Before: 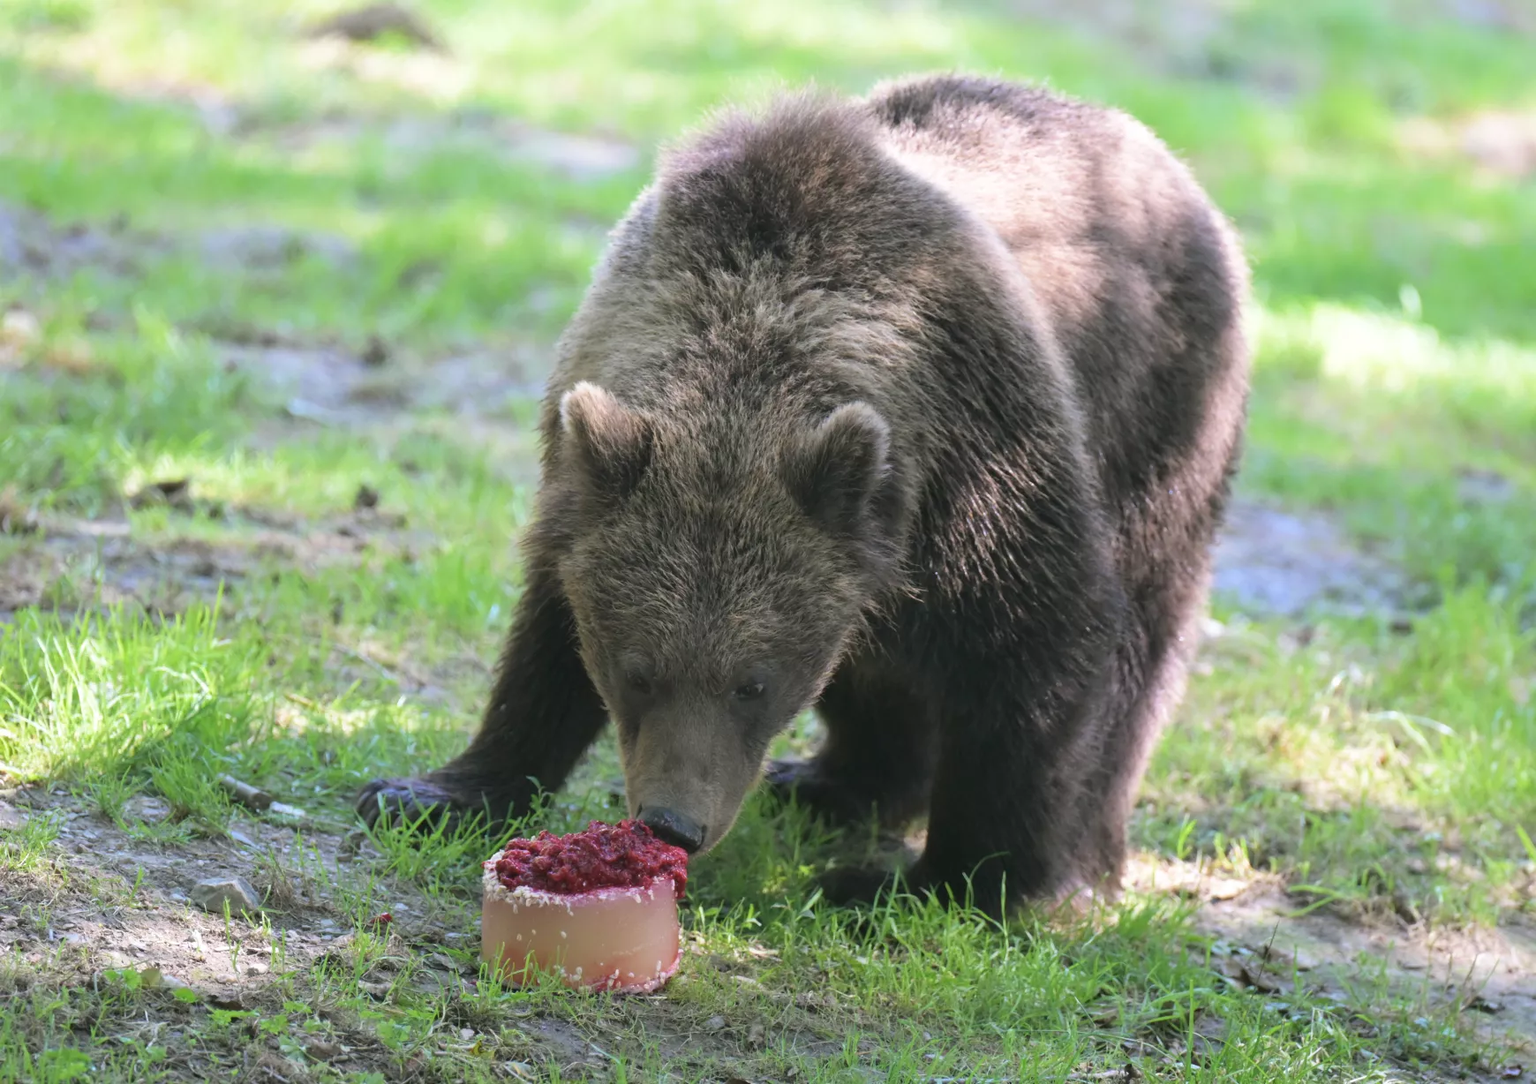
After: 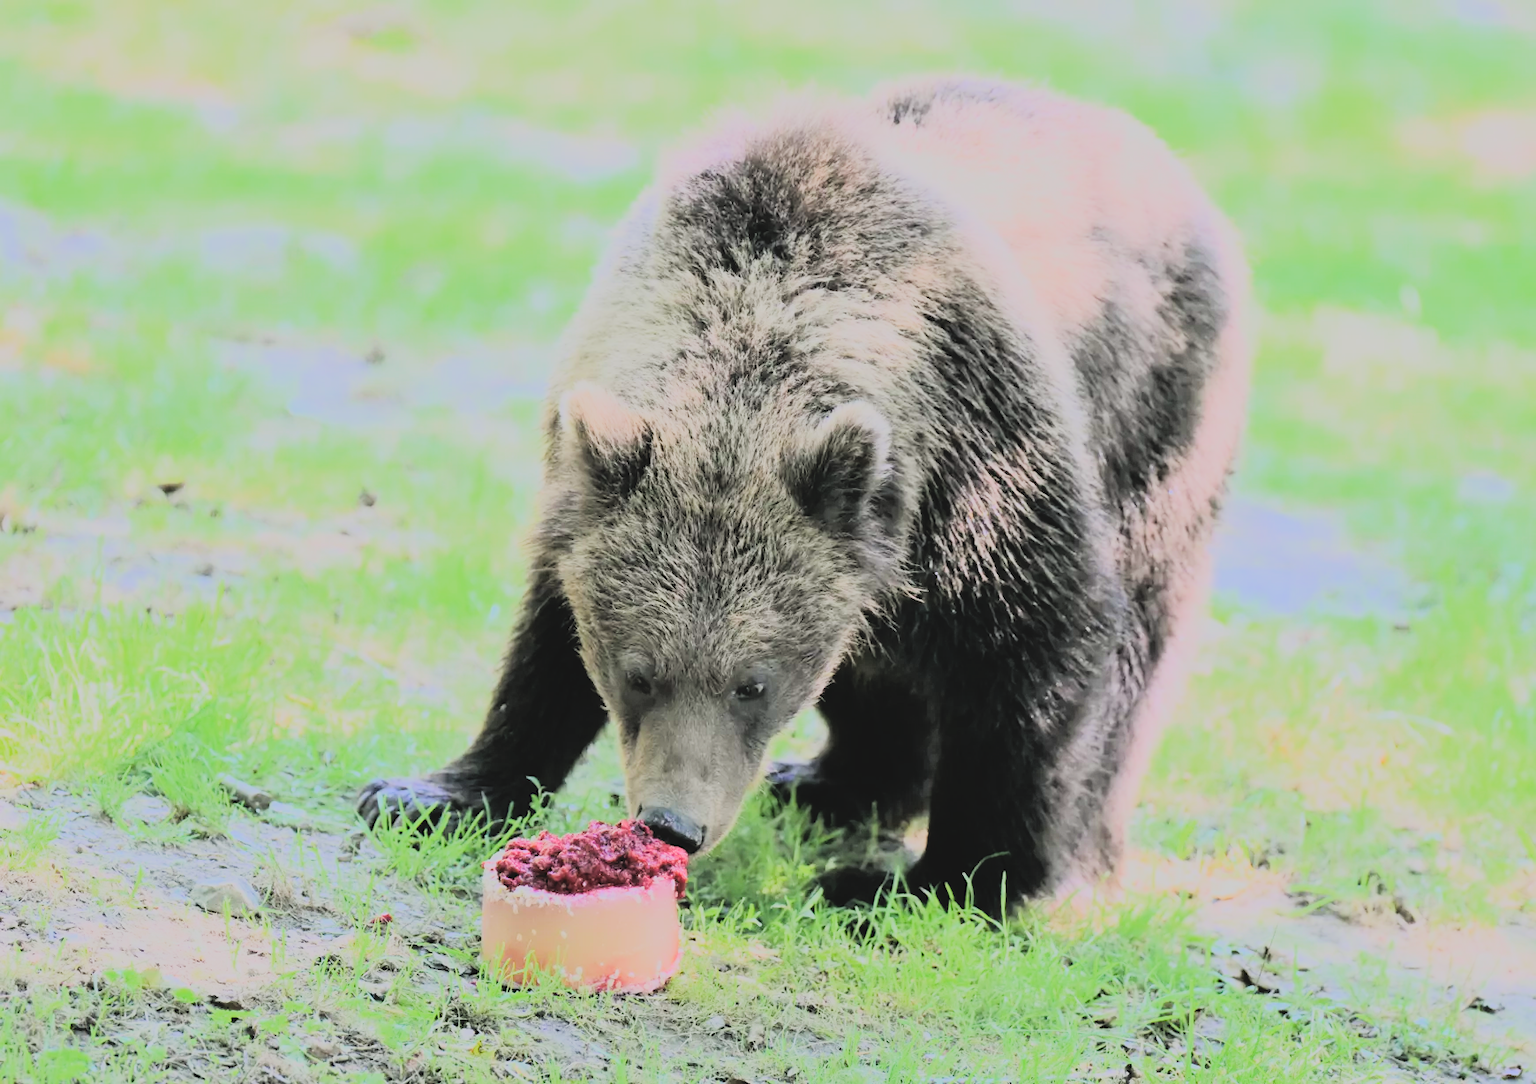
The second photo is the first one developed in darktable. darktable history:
exposure: exposure 0.496 EV, compensate highlight preservation false
filmic rgb: black relative exposure -8.54 EV, white relative exposure 5.52 EV, hardness 3.39, contrast 1.016
rgb curve: curves: ch0 [(0, 0) (0.21, 0.15) (0.24, 0.21) (0.5, 0.75) (0.75, 0.96) (0.89, 0.99) (1, 1)]; ch1 [(0, 0.02) (0.21, 0.13) (0.25, 0.2) (0.5, 0.67) (0.75, 0.9) (0.89, 0.97) (1, 1)]; ch2 [(0, 0.02) (0.21, 0.13) (0.25, 0.2) (0.5, 0.67) (0.75, 0.9) (0.89, 0.97) (1, 1)], compensate middle gray true
contrast brightness saturation: contrast -0.1, brightness 0.05, saturation 0.08
